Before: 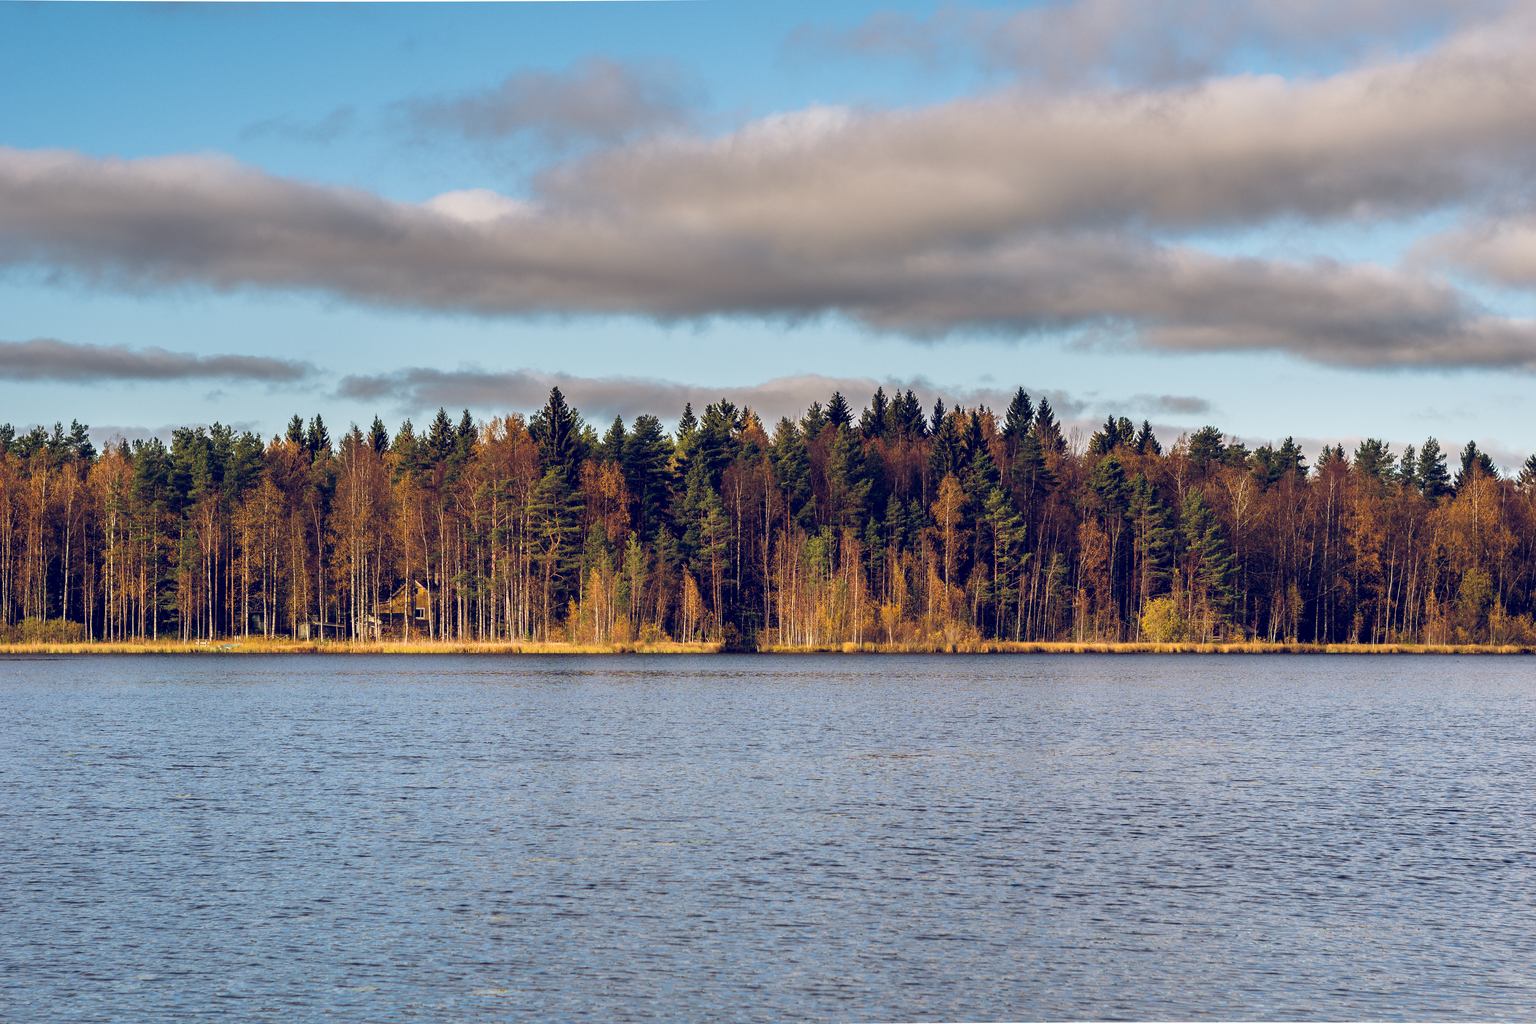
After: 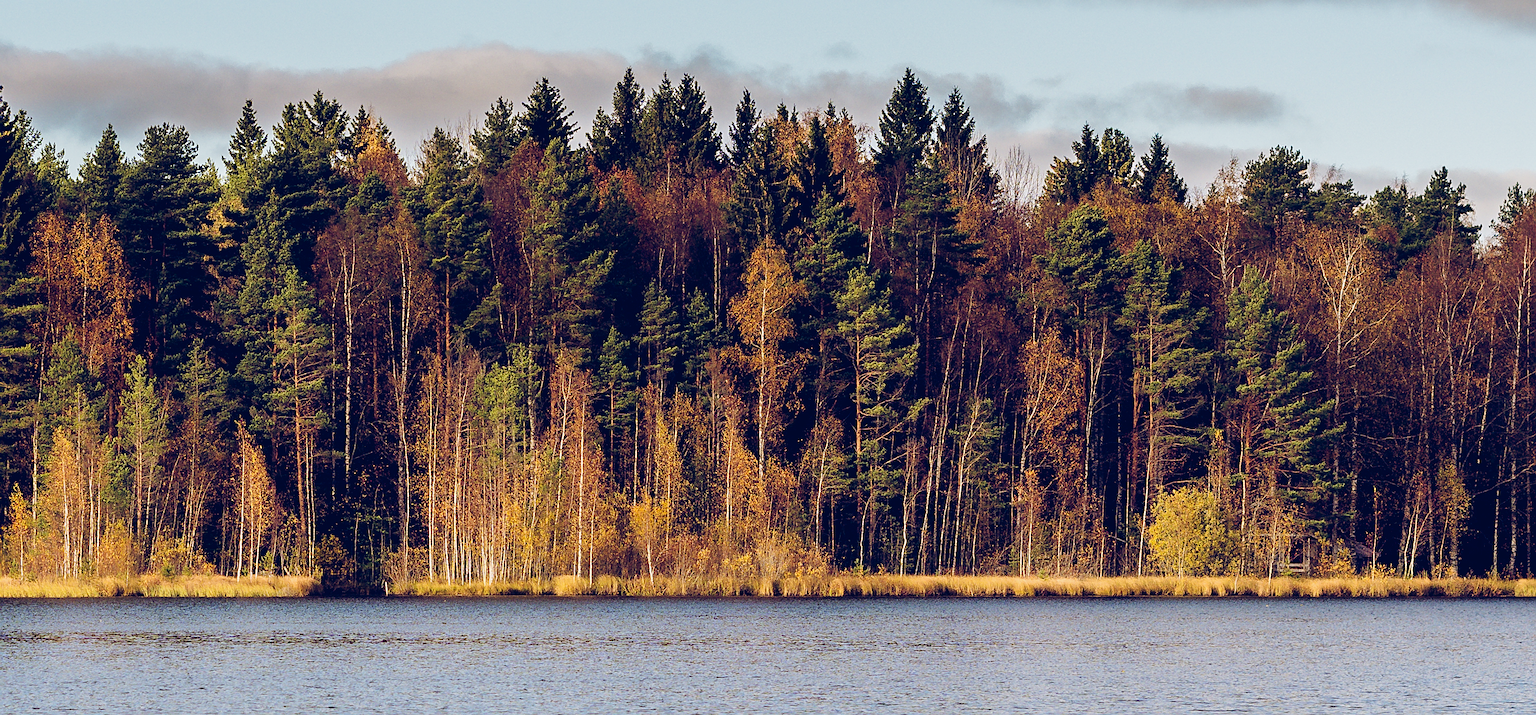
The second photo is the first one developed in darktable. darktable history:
tone curve: curves: ch0 [(0, 0.019) (0.066, 0.043) (0.189, 0.182) (0.368, 0.407) (0.501, 0.564) (0.677, 0.729) (0.851, 0.861) (0.997, 0.959)]; ch1 [(0, 0) (0.187, 0.121) (0.388, 0.346) (0.437, 0.409) (0.474, 0.472) (0.499, 0.501) (0.514, 0.515) (0.542, 0.557) (0.645, 0.686) (0.812, 0.856) (1, 1)]; ch2 [(0, 0) (0.246, 0.214) (0.421, 0.427) (0.459, 0.484) (0.5, 0.504) (0.518, 0.523) (0.529, 0.548) (0.56, 0.576) (0.607, 0.63) (0.744, 0.734) (0.867, 0.821) (0.993, 0.889)], preserve colors none
crop: left 36.688%, top 34.433%, right 12.933%, bottom 30.374%
sharpen: on, module defaults
